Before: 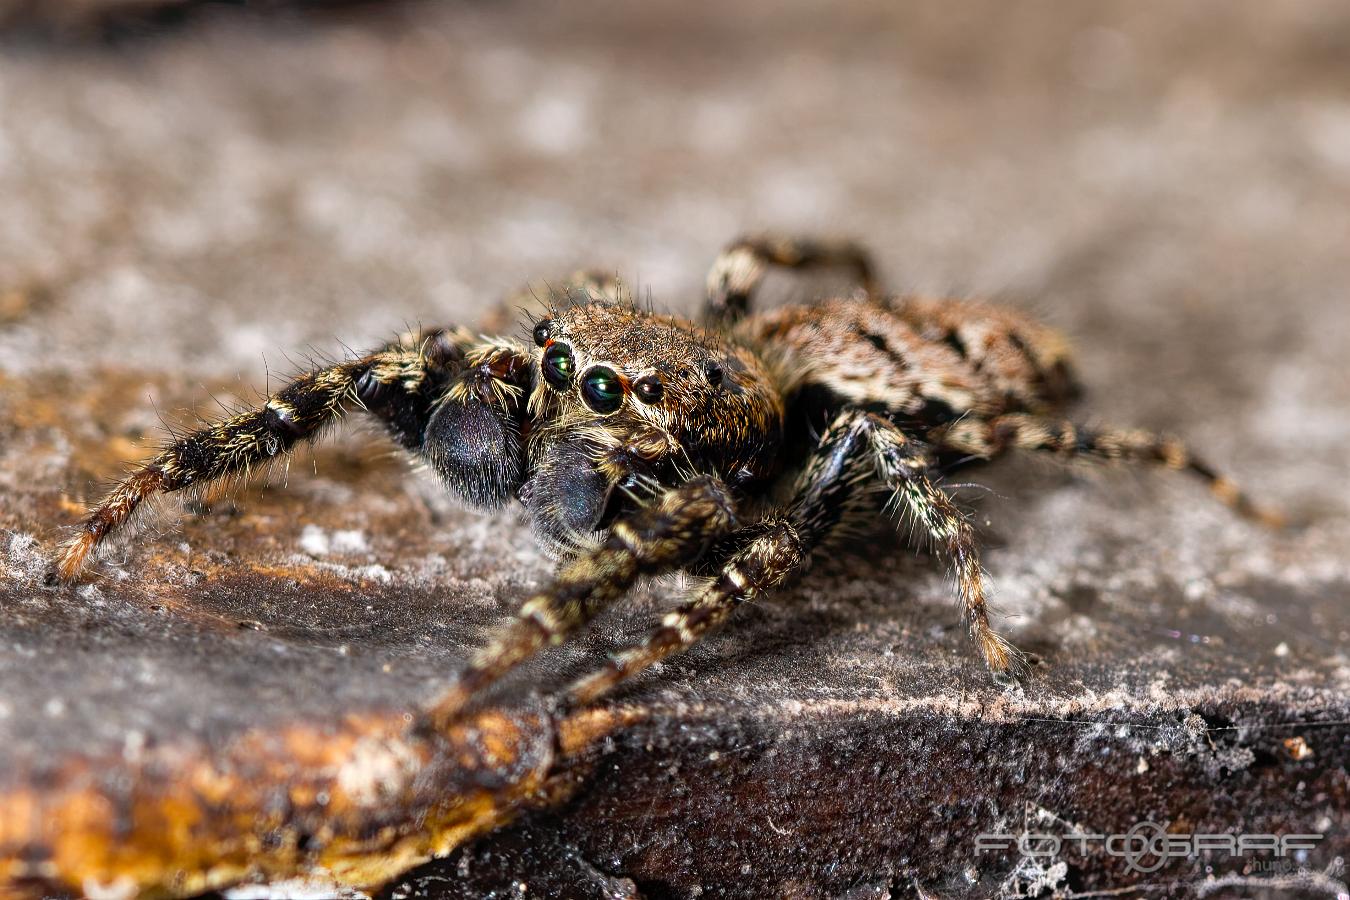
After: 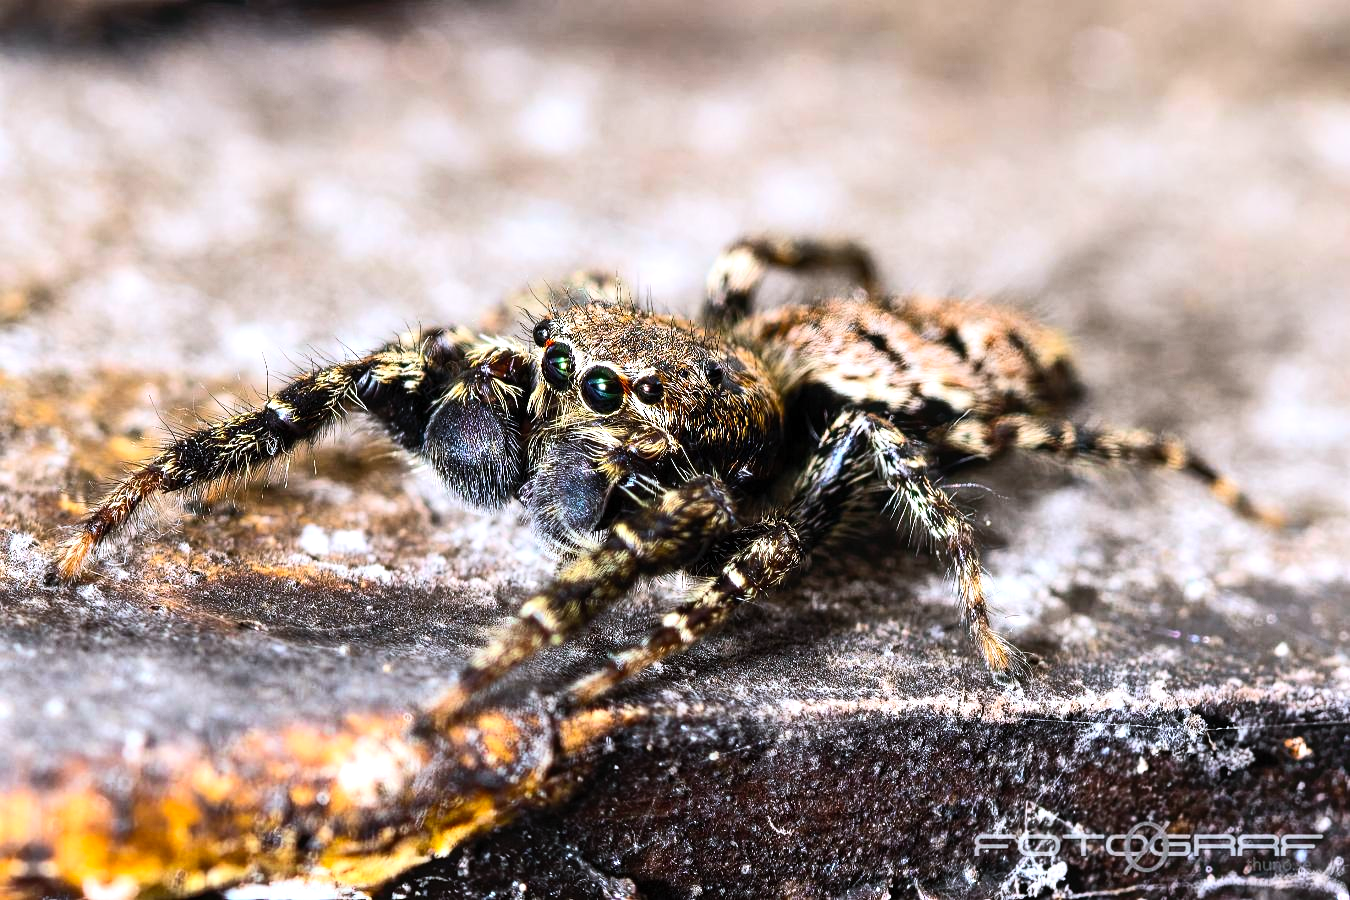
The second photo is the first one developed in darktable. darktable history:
tone equalizer: -8 EV -0.75 EV, -7 EV -0.7 EV, -6 EV -0.6 EV, -5 EV -0.4 EV, -3 EV 0.4 EV, -2 EV 0.6 EV, -1 EV 0.7 EV, +0 EV 0.75 EV, edges refinement/feathering 500, mask exposure compensation -1.57 EV, preserve details no
contrast brightness saturation: contrast 0.2, brightness 0.16, saturation 0.22
white balance: red 0.954, blue 1.079
